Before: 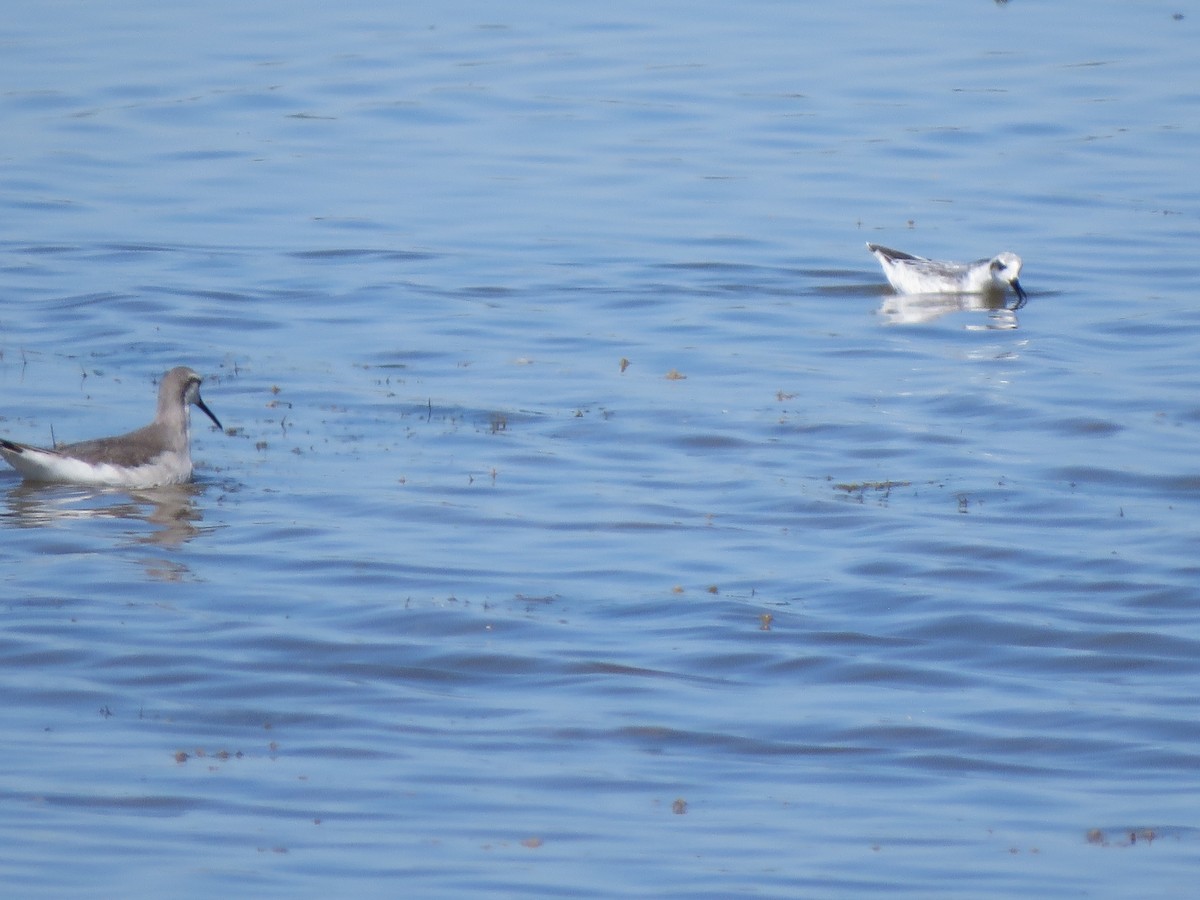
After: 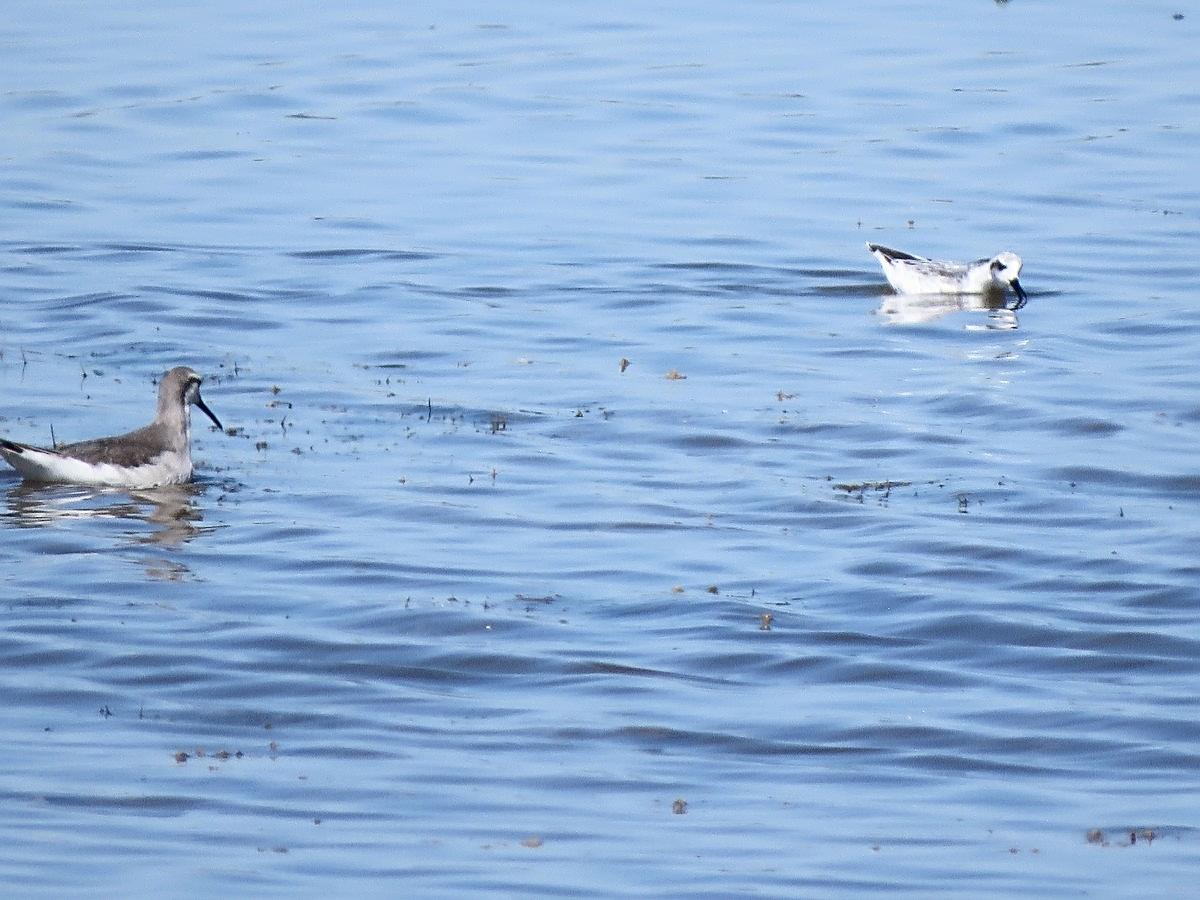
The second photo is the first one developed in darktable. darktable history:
contrast brightness saturation: contrast 0.291
sharpen: radius 2.641, amount 0.668
